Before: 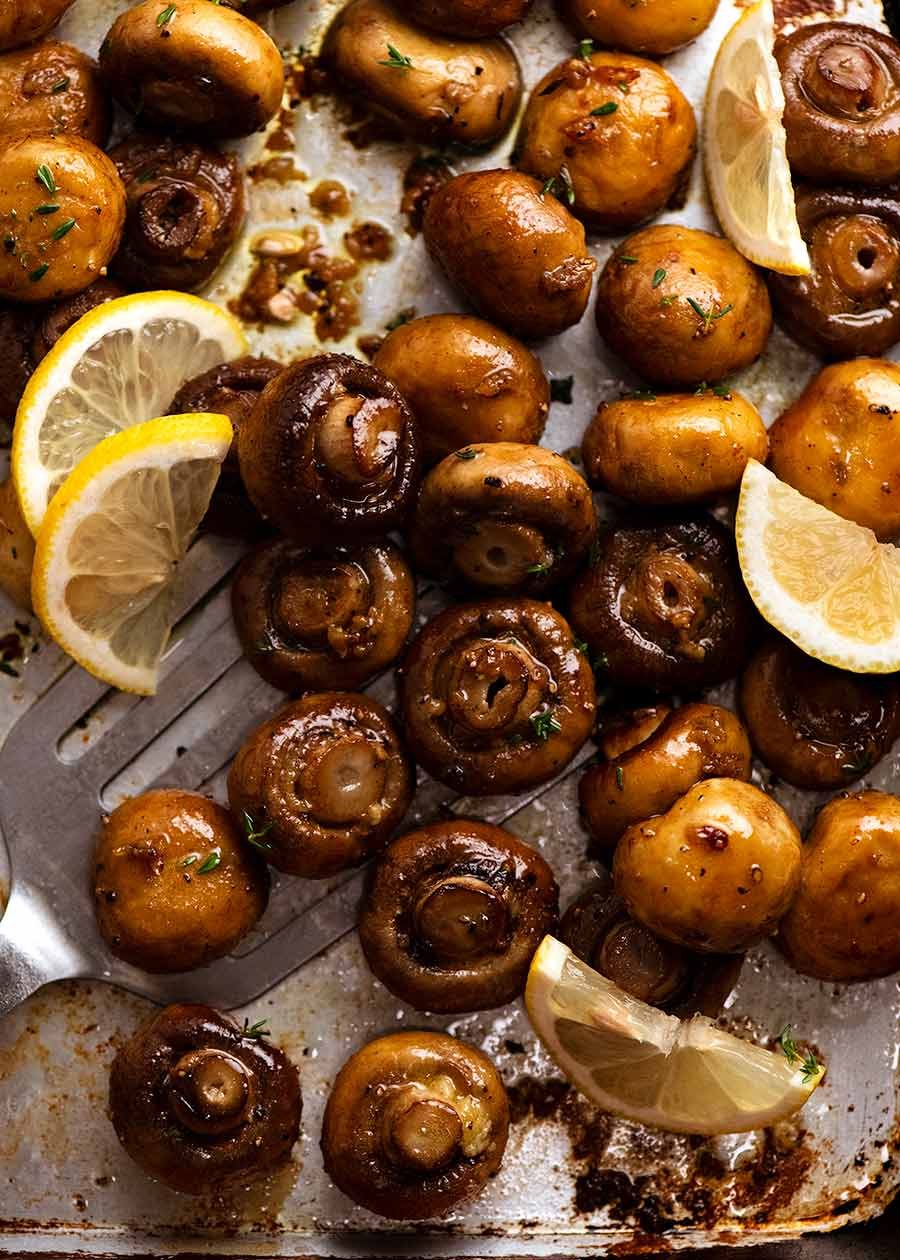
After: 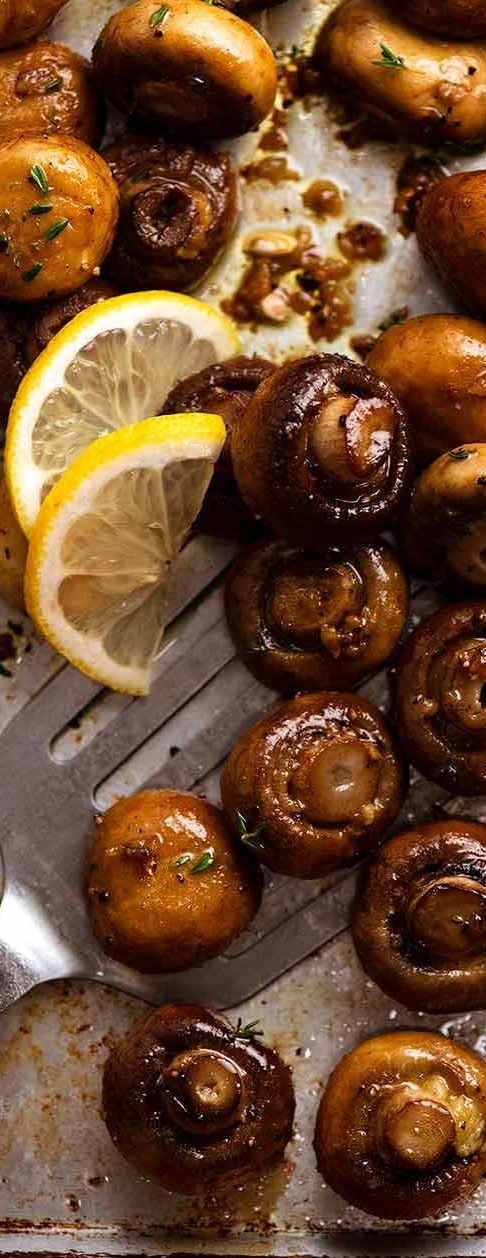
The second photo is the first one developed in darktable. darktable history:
crop: left 0.784%, right 45.143%, bottom 0.087%
